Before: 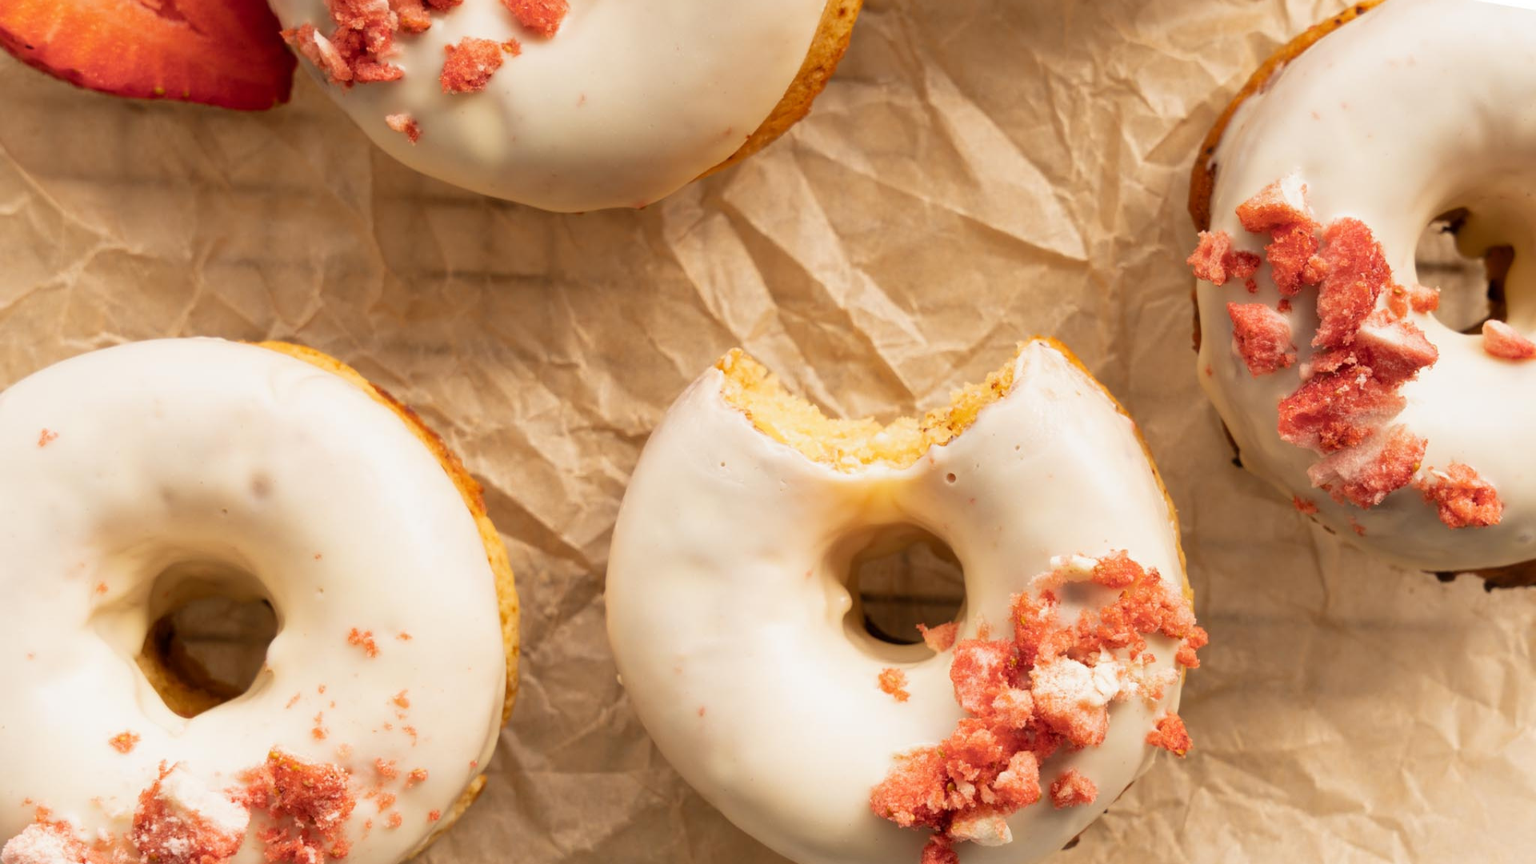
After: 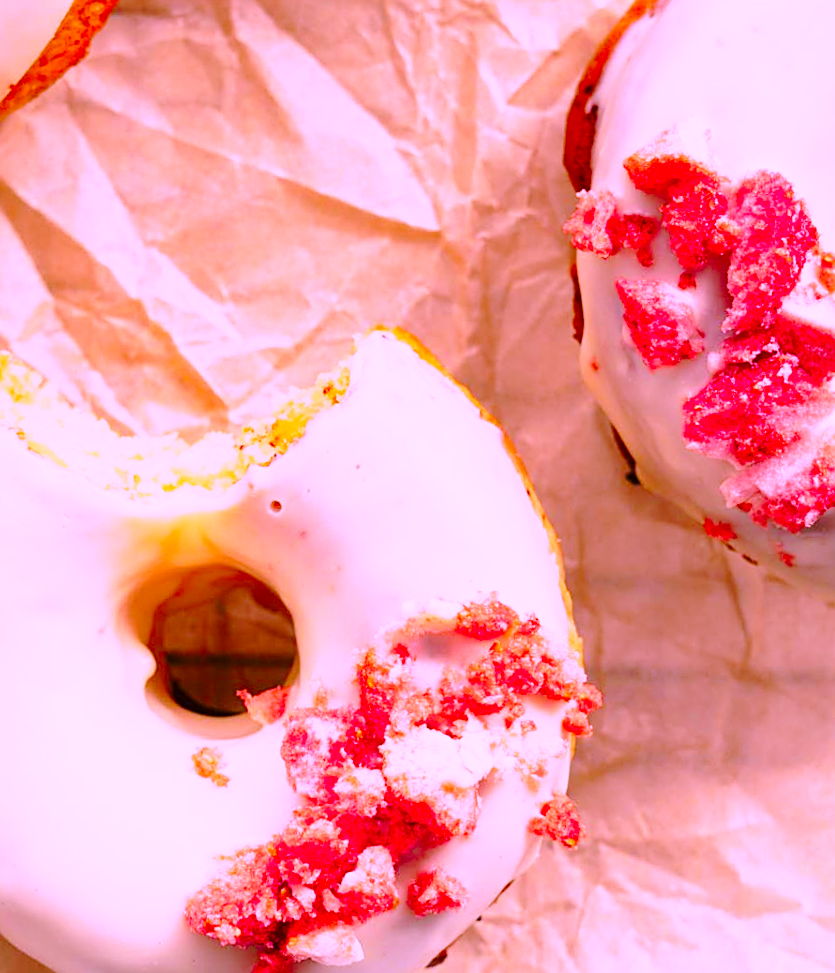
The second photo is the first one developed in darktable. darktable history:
crop: left 47.628%, top 6.643%, right 7.874%
contrast brightness saturation: saturation -0.04
rotate and perspective: rotation -1.42°, crop left 0.016, crop right 0.984, crop top 0.035, crop bottom 0.965
base curve: curves: ch0 [(0, 0) (0.028, 0.03) (0.121, 0.232) (0.46, 0.748) (0.859, 0.968) (1, 1)], preserve colors none
sharpen: on, module defaults
color correction: highlights a* 19.5, highlights b* -11.53, saturation 1.69
white balance: red 0.871, blue 1.249
